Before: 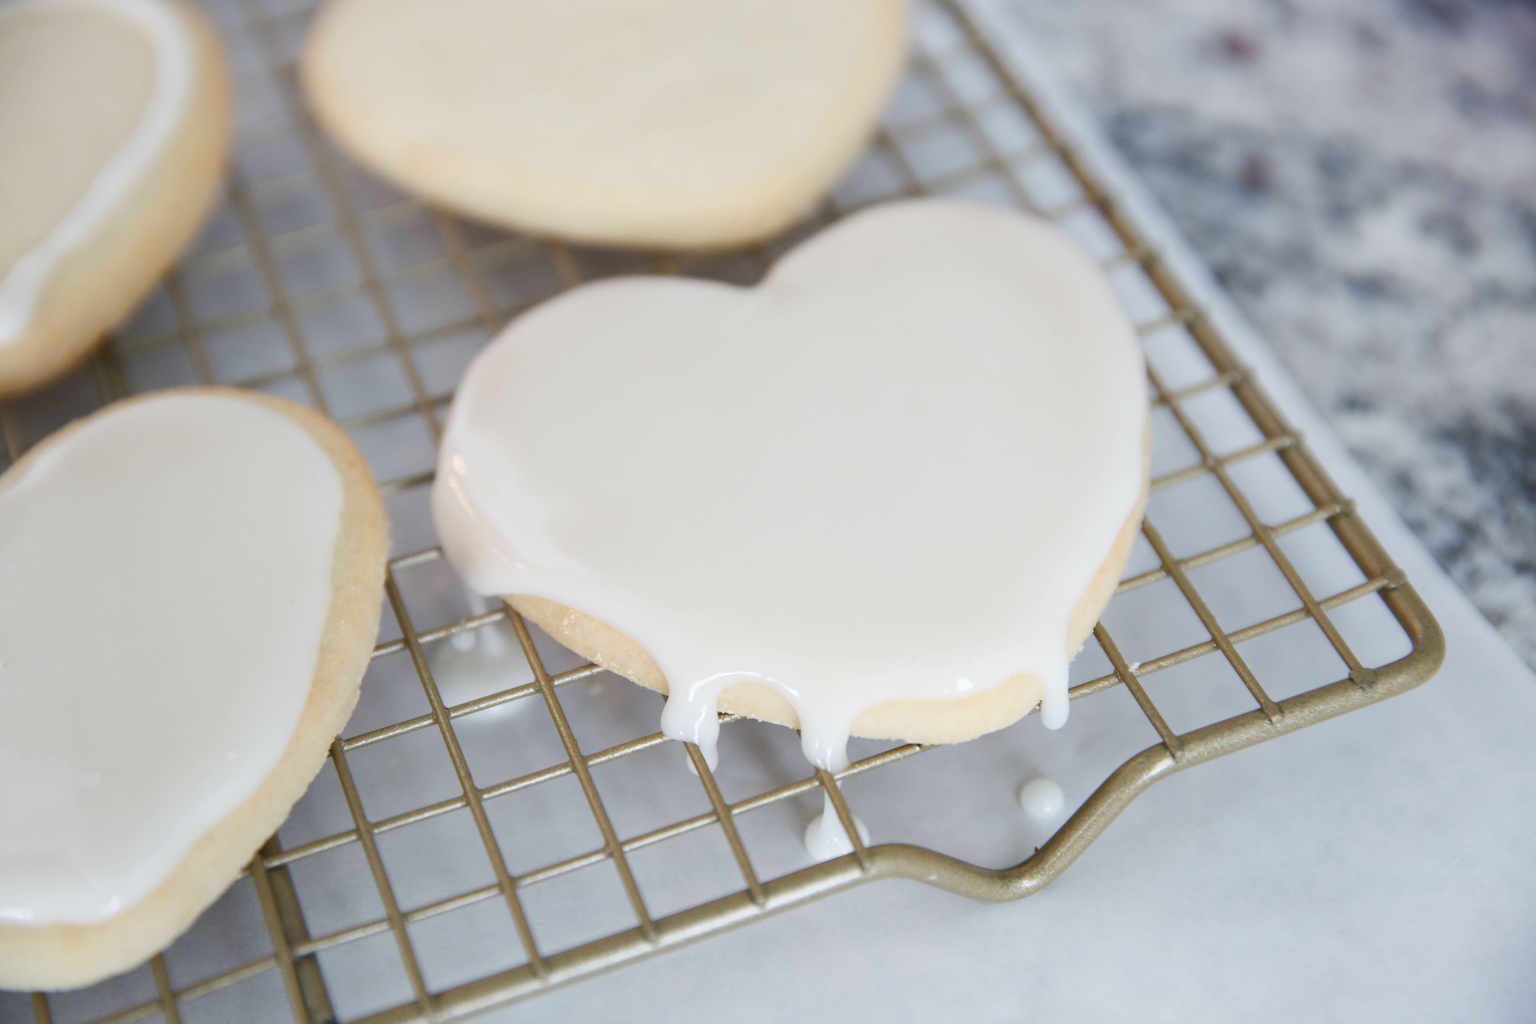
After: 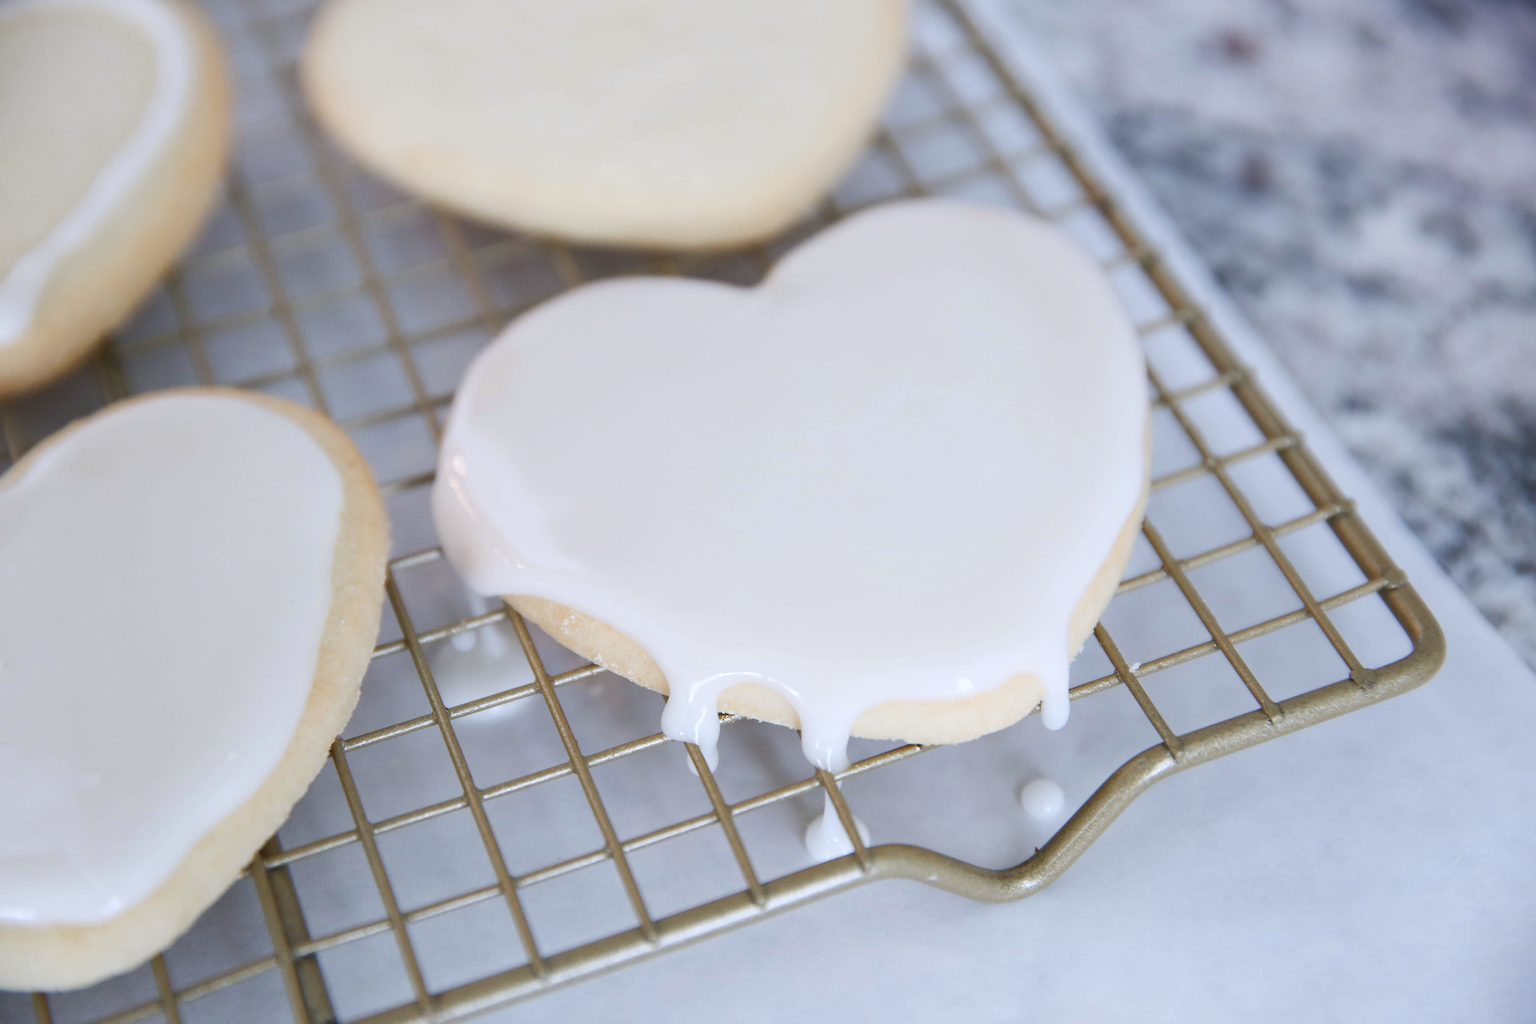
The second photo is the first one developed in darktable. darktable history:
sharpen: on, module defaults
white balance: red 0.984, blue 1.059
